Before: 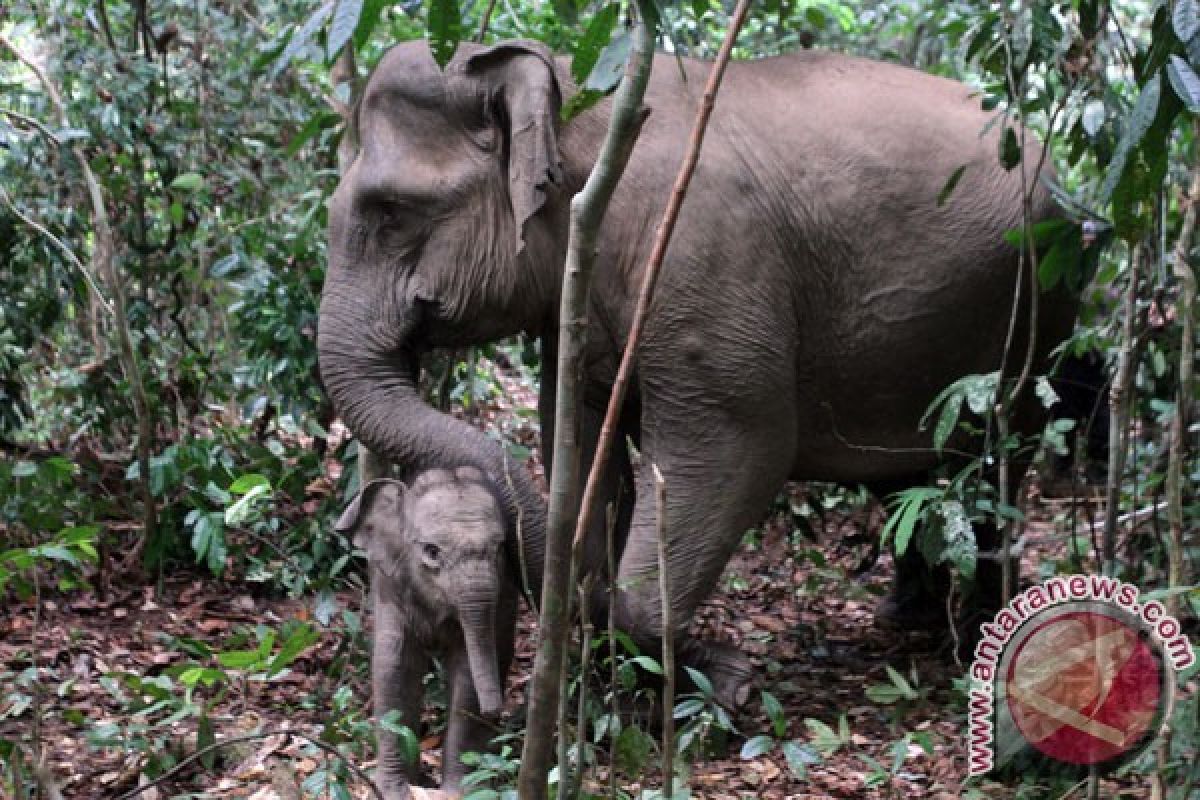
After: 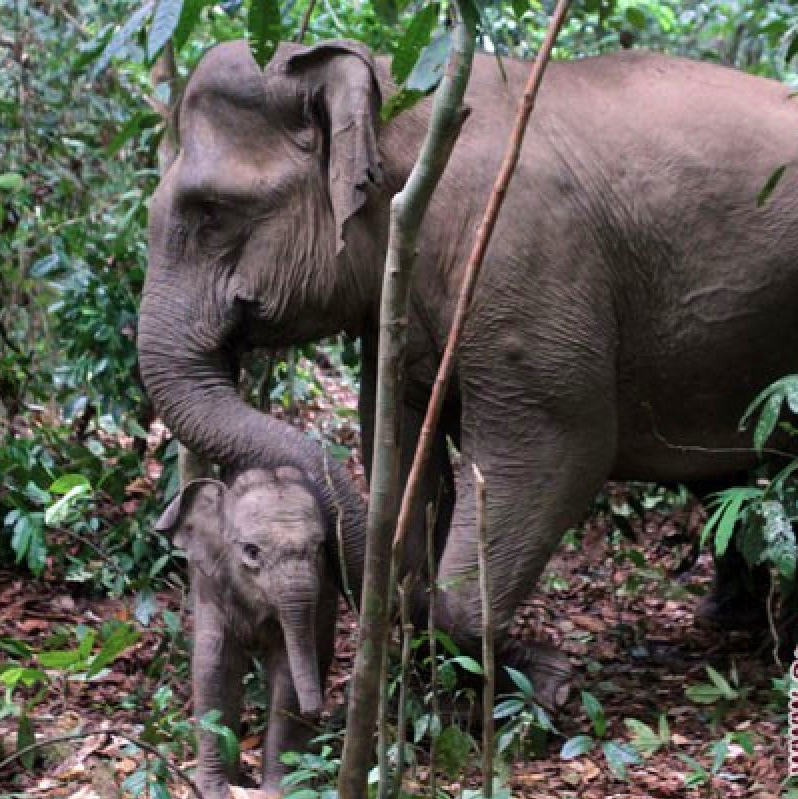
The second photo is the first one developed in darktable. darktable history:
crop and rotate: left 15.001%, right 18.441%
velvia: on, module defaults
